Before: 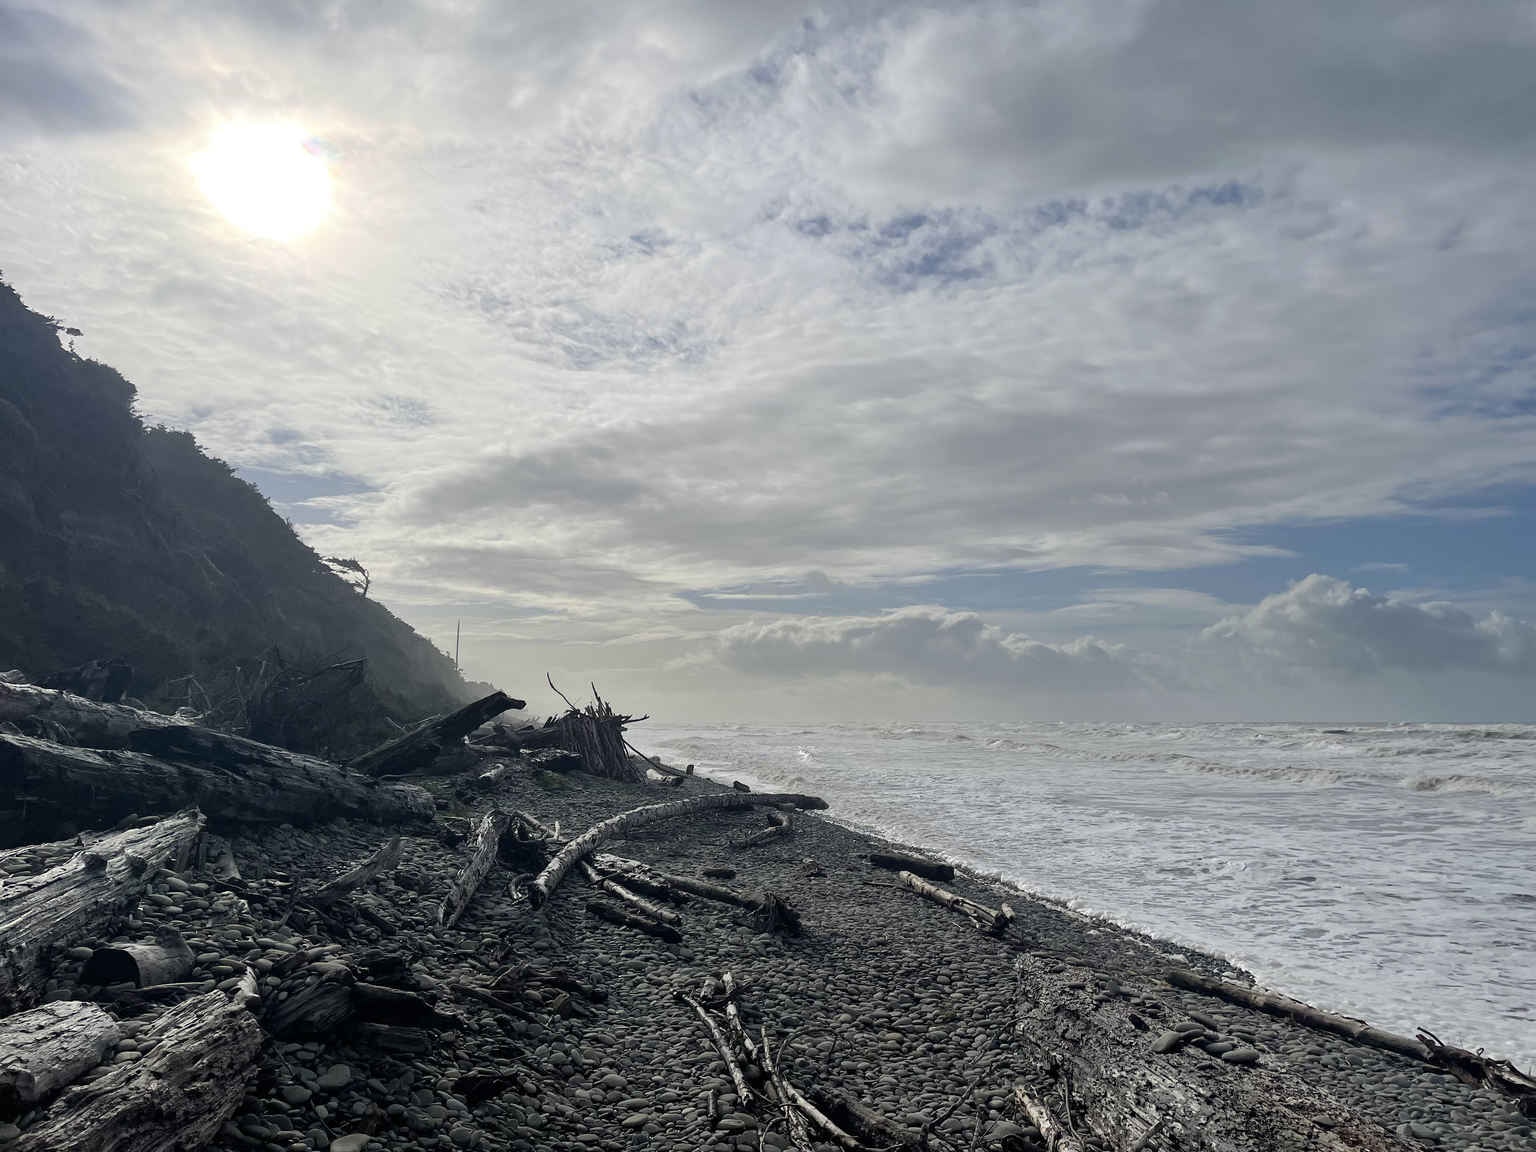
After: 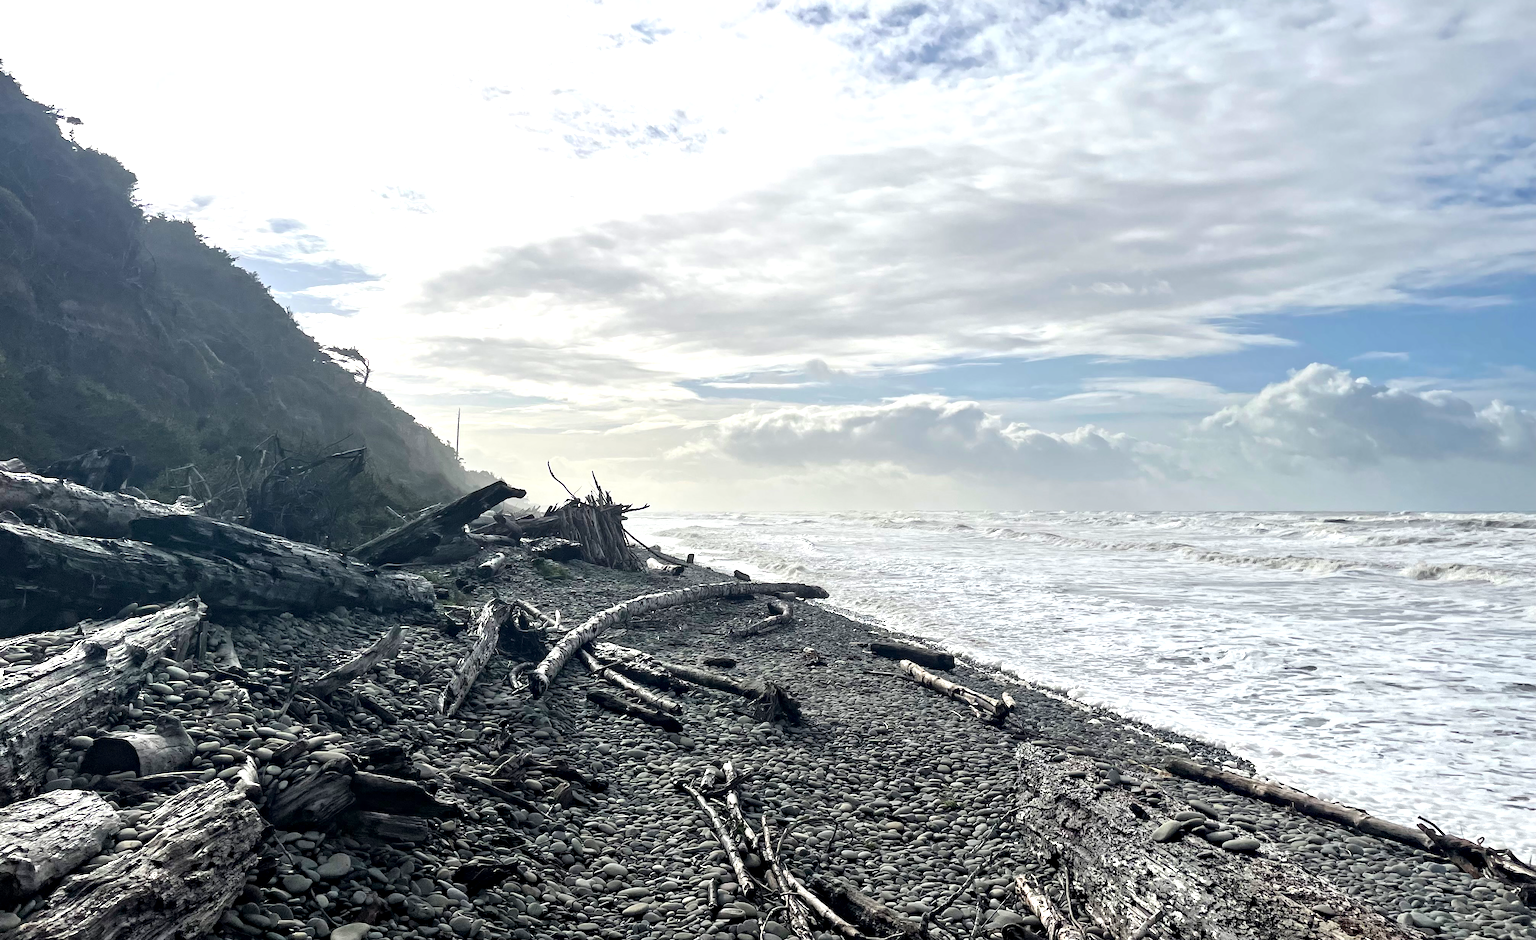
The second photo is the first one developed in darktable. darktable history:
crop and rotate: top 18.385%
exposure: exposure 0.996 EV, compensate highlight preservation false
contrast equalizer: octaves 7, y [[0.5, 0.496, 0.435, 0.435, 0.496, 0.5], [0.5 ×6], [0.5 ×6], [0 ×6], [0 ×6]], mix -0.993
